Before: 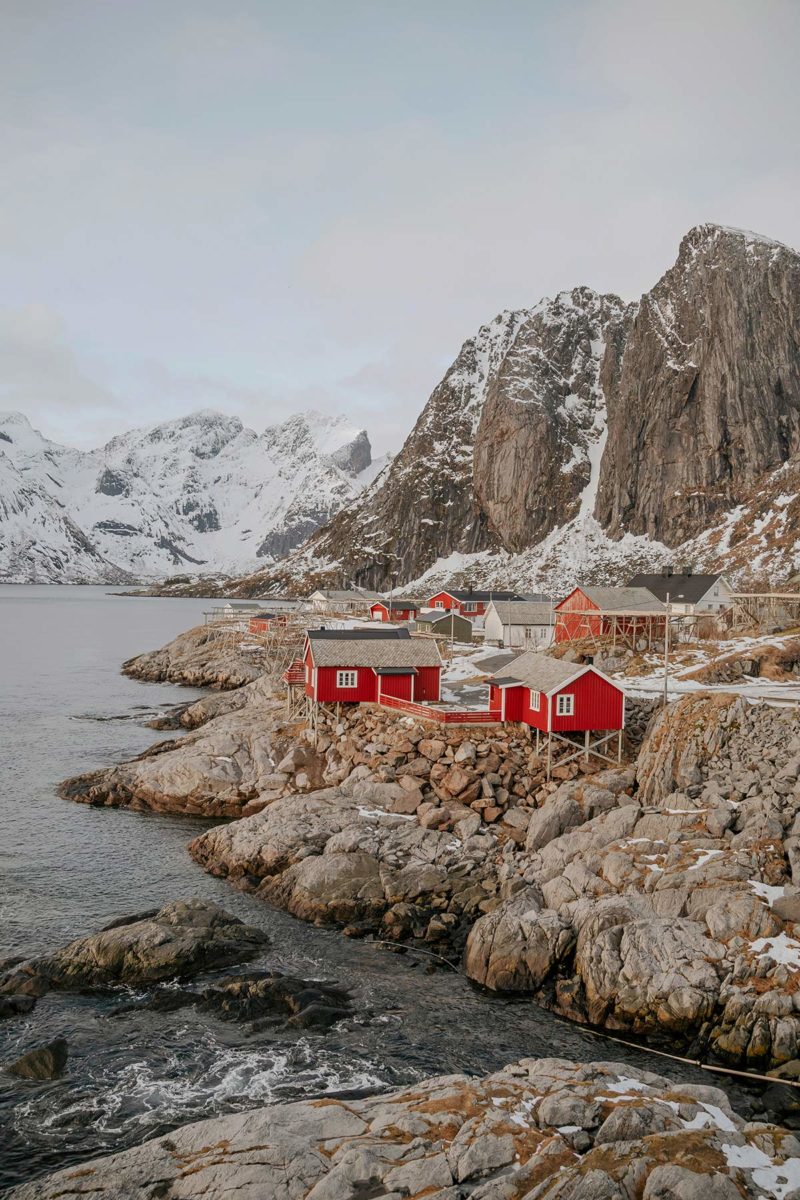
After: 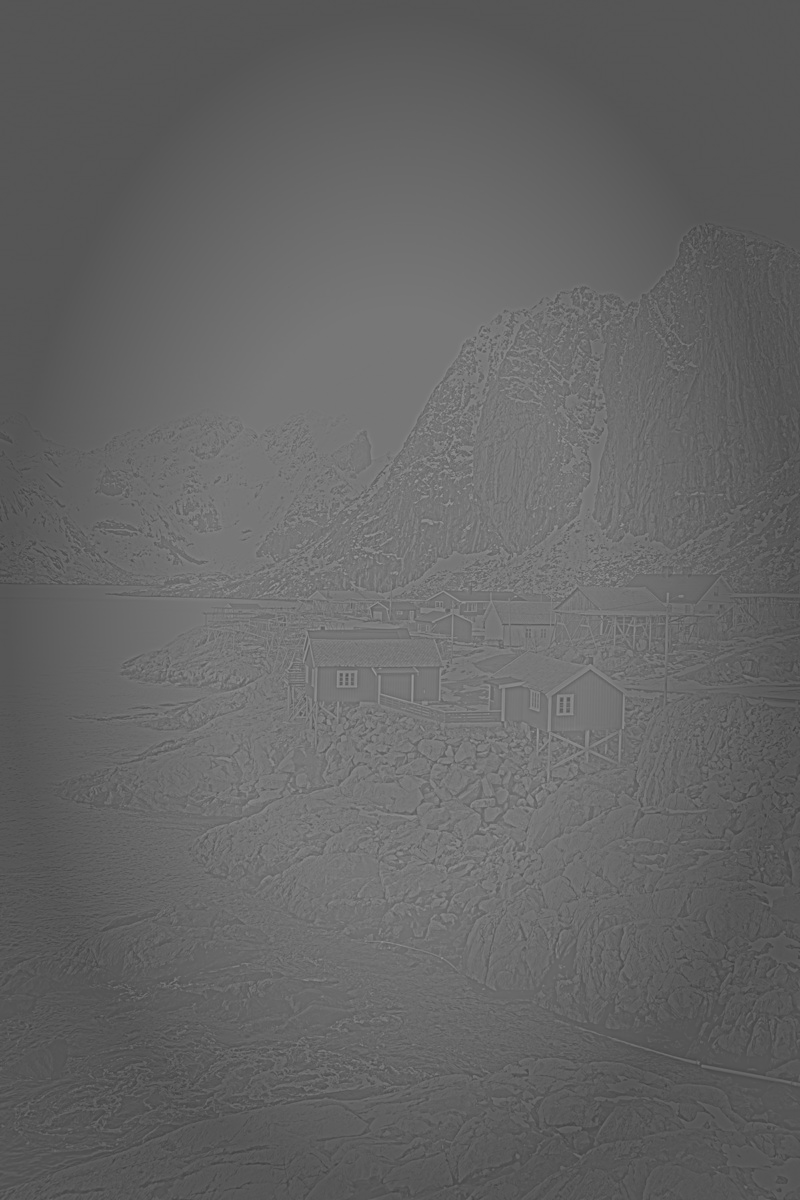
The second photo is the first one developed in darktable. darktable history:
highpass: sharpness 5.84%, contrast boost 8.44%
vignetting: fall-off start 48.41%, automatic ratio true, width/height ratio 1.29, unbound false
